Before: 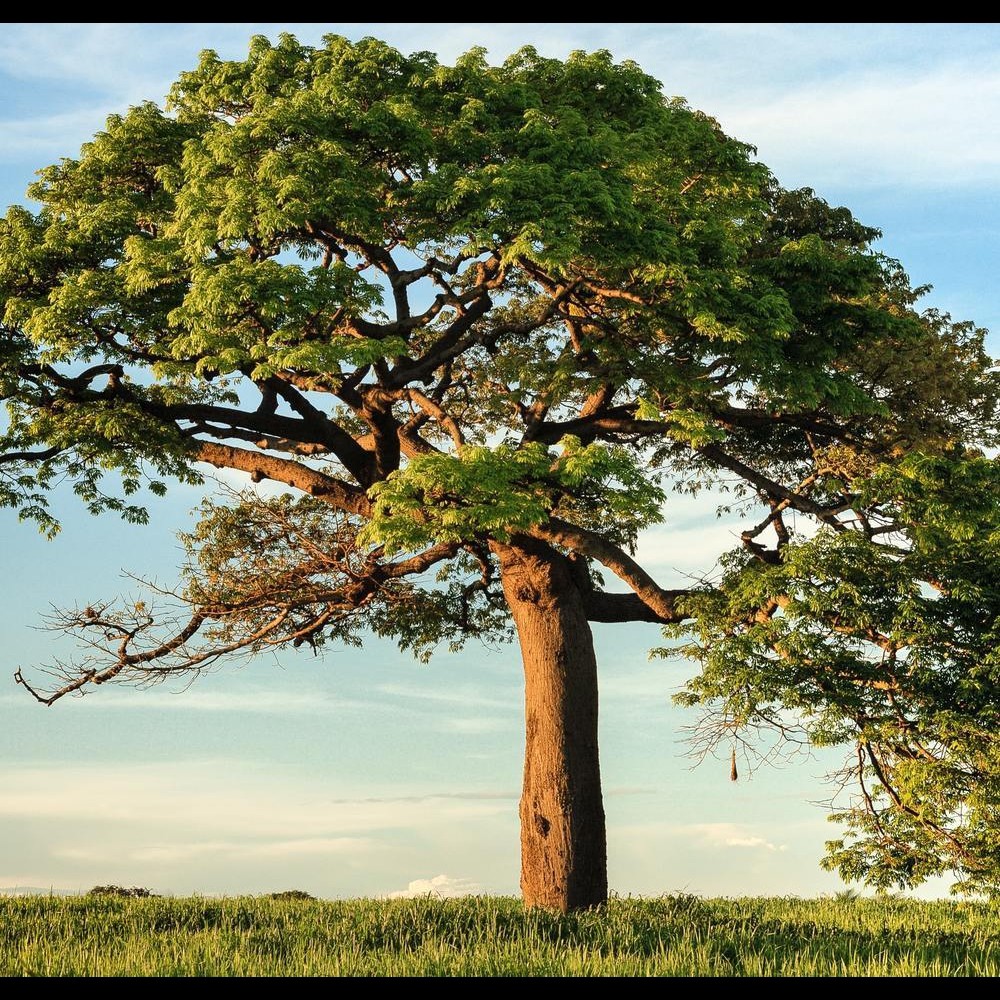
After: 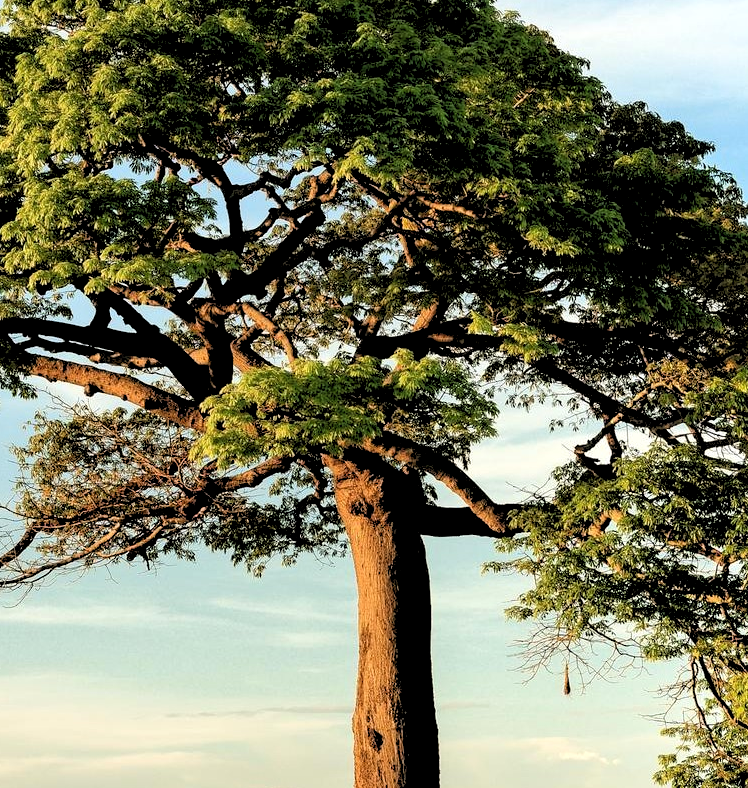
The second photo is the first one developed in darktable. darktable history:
crop: left 16.768%, top 8.653%, right 8.362%, bottom 12.485%
rgb levels: levels [[0.029, 0.461, 0.922], [0, 0.5, 1], [0, 0.5, 1]]
